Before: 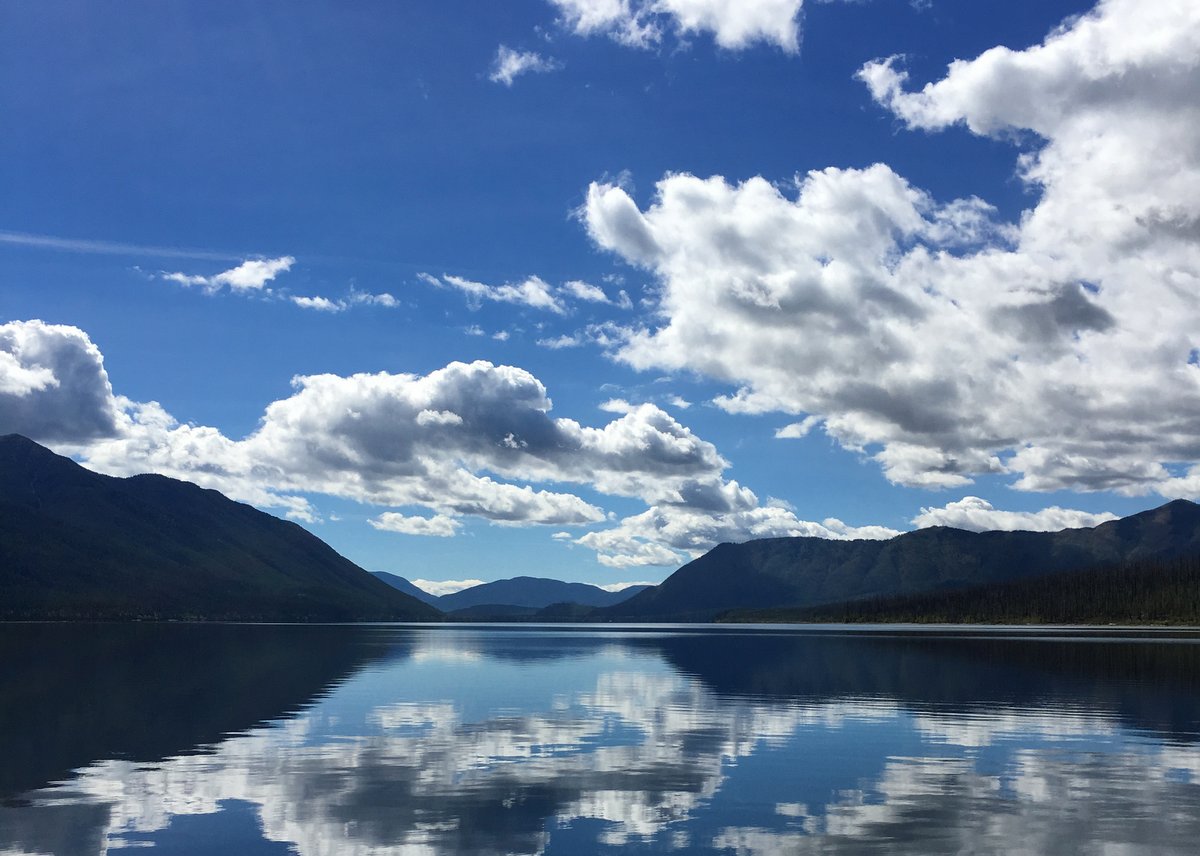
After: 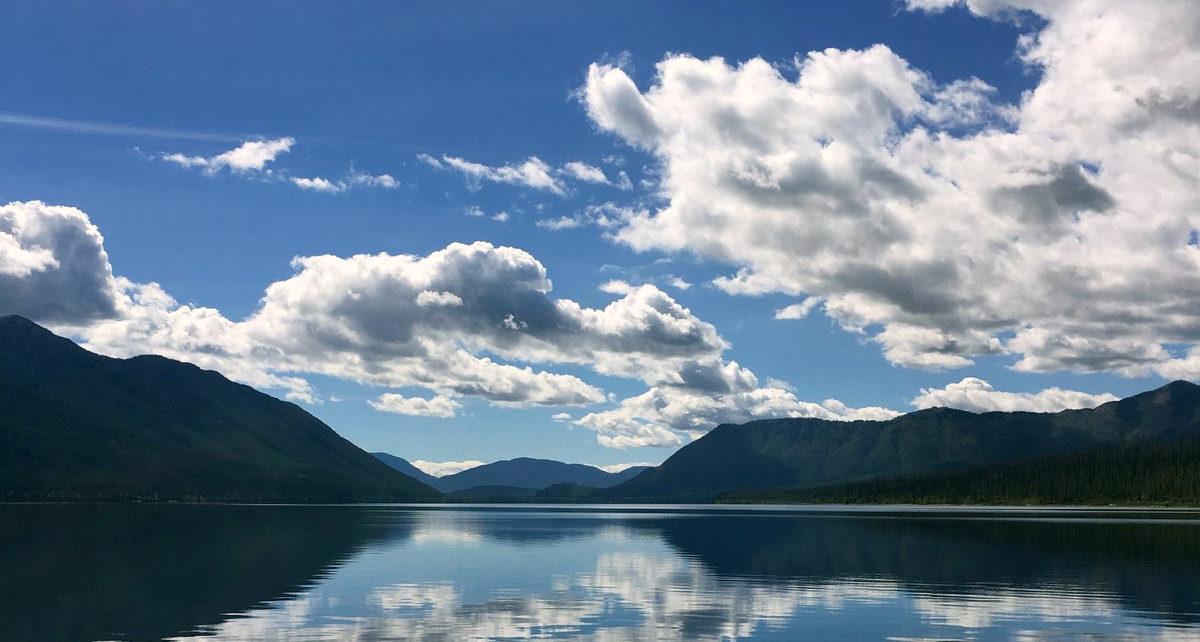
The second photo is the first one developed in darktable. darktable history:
color correction: highlights a* 4.34, highlights b* 4.94, shadows a* -6.79, shadows b* 4.7
crop: top 13.978%, bottom 10.93%
